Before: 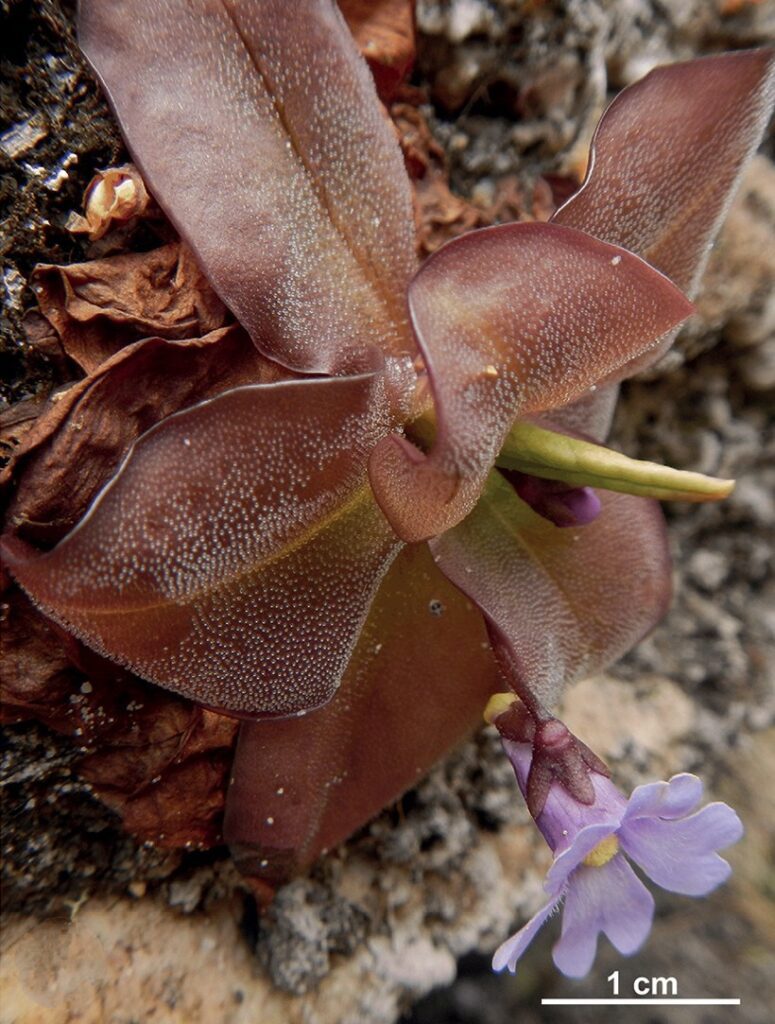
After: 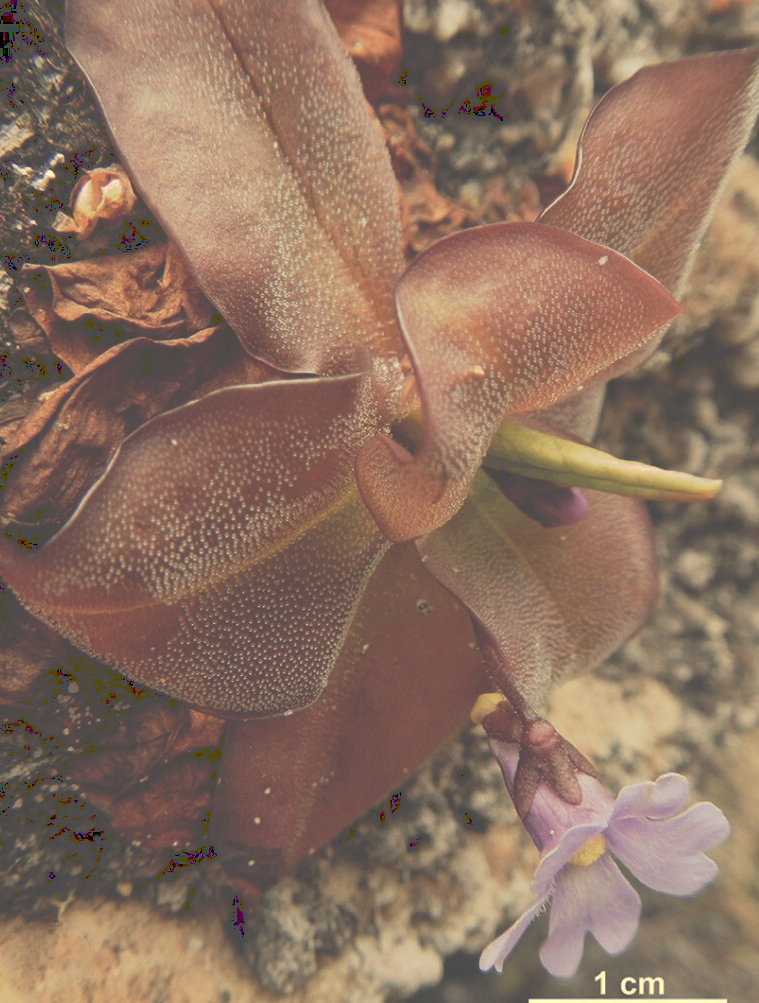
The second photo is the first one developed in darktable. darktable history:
crop: left 1.743%, right 0.268%, bottom 2.011%
tone curve: curves: ch0 [(0, 0) (0.003, 0.313) (0.011, 0.317) (0.025, 0.317) (0.044, 0.322) (0.069, 0.327) (0.1, 0.335) (0.136, 0.347) (0.177, 0.364) (0.224, 0.384) (0.277, 0.421) (0.335, 0.459) (0.399, 0.501) (0.468, 0.554) (0.543, 0.611) (0.623, 0.679) (0.709, 0.751) (0.801, 0.804) (0.898, 0.844) (1, 1)], preserve colors none
white balance: red 1.08, blue 0.791
